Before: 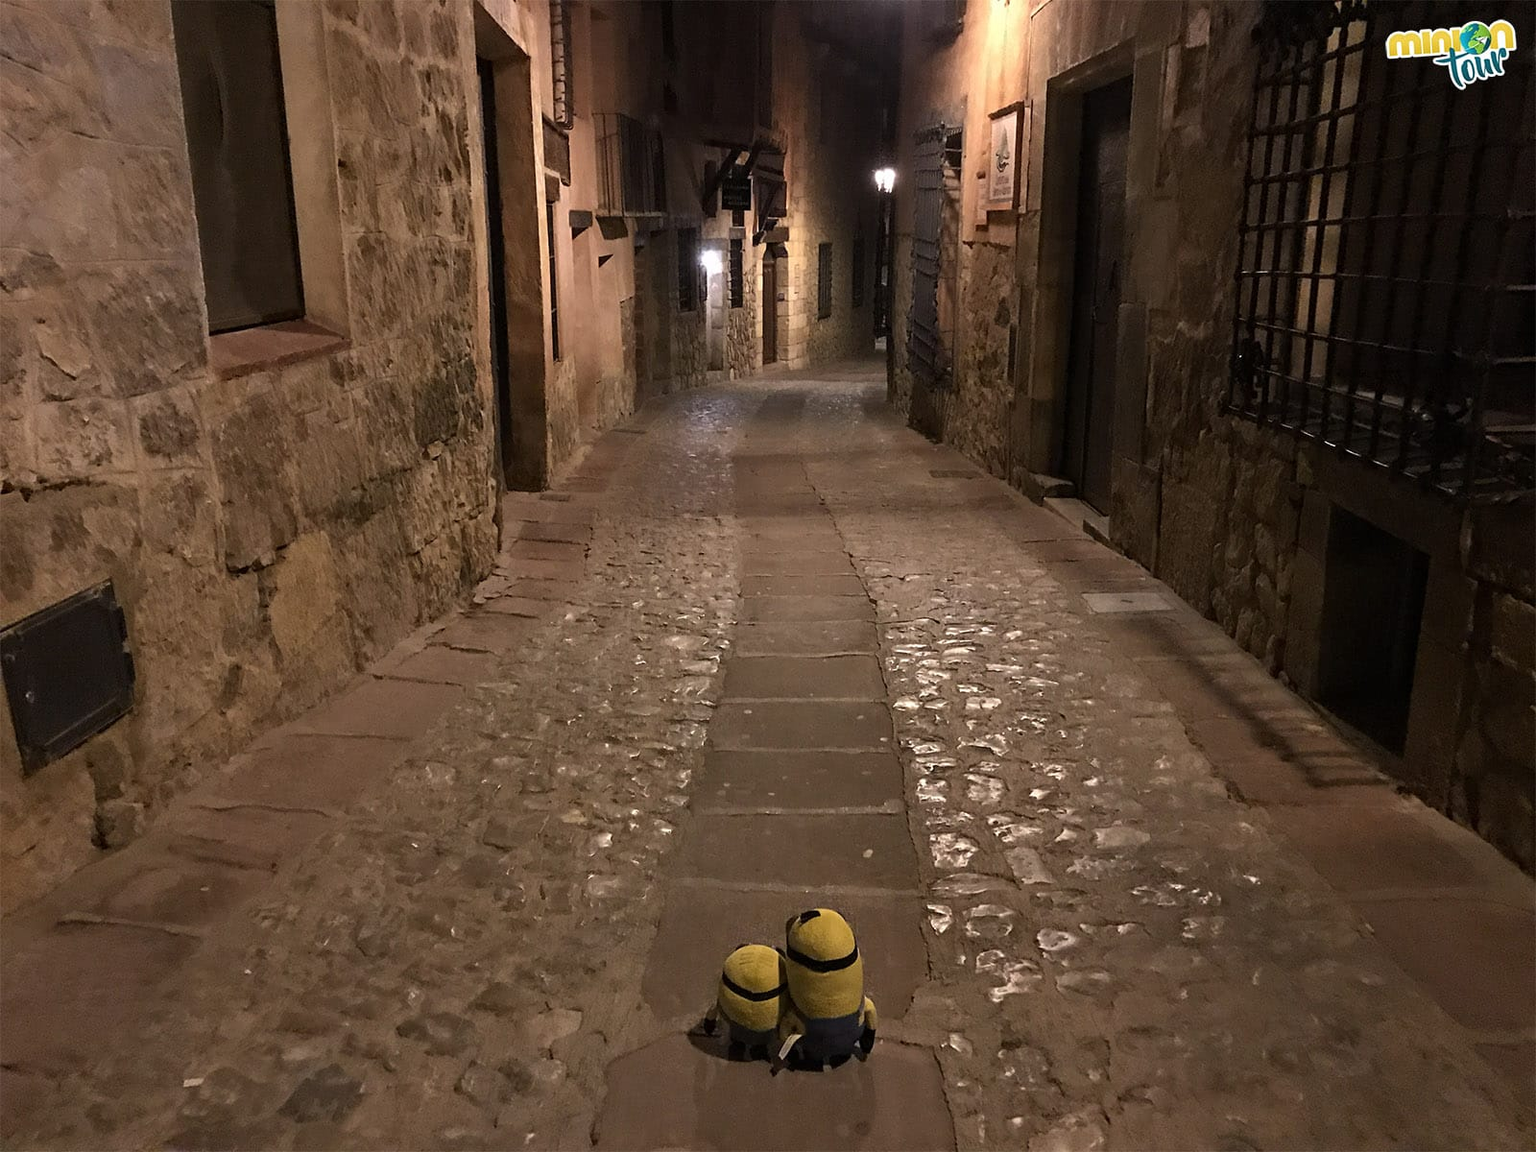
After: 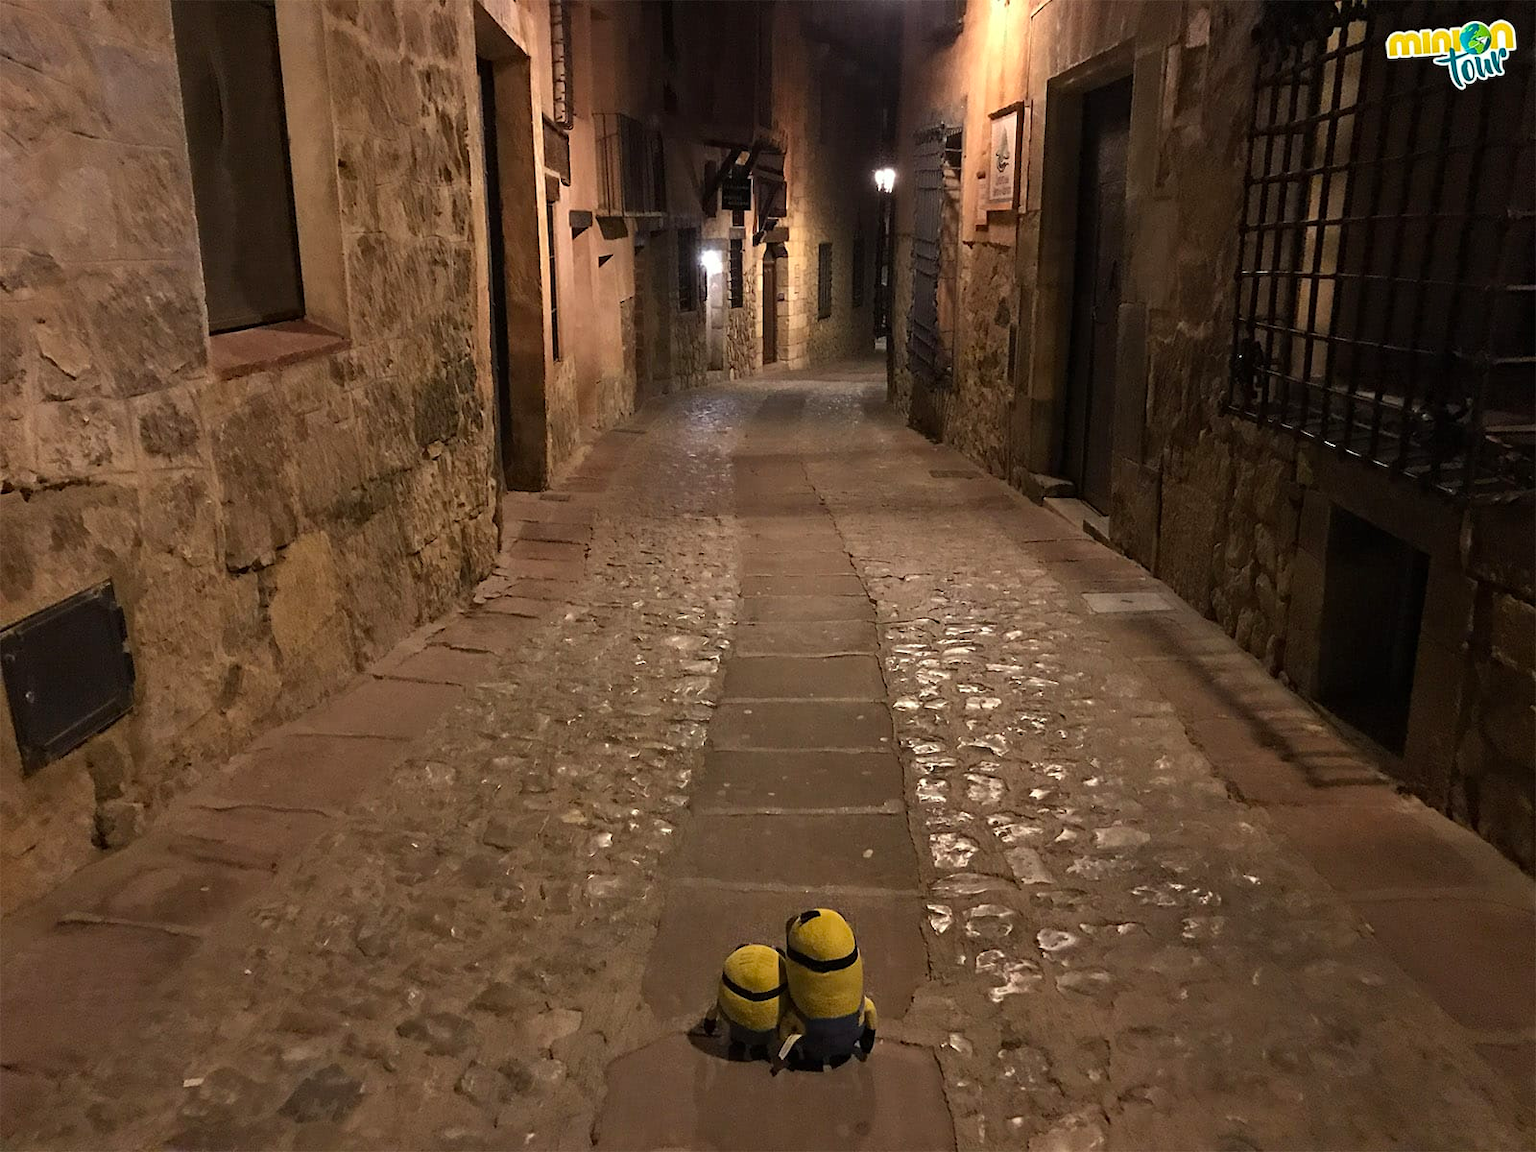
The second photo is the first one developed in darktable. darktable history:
color correction: highlights a* -2.68, highlights b* 2.57
shadows and highlights: shadows 12, white point adjustment 1.2, soften with gaussian
